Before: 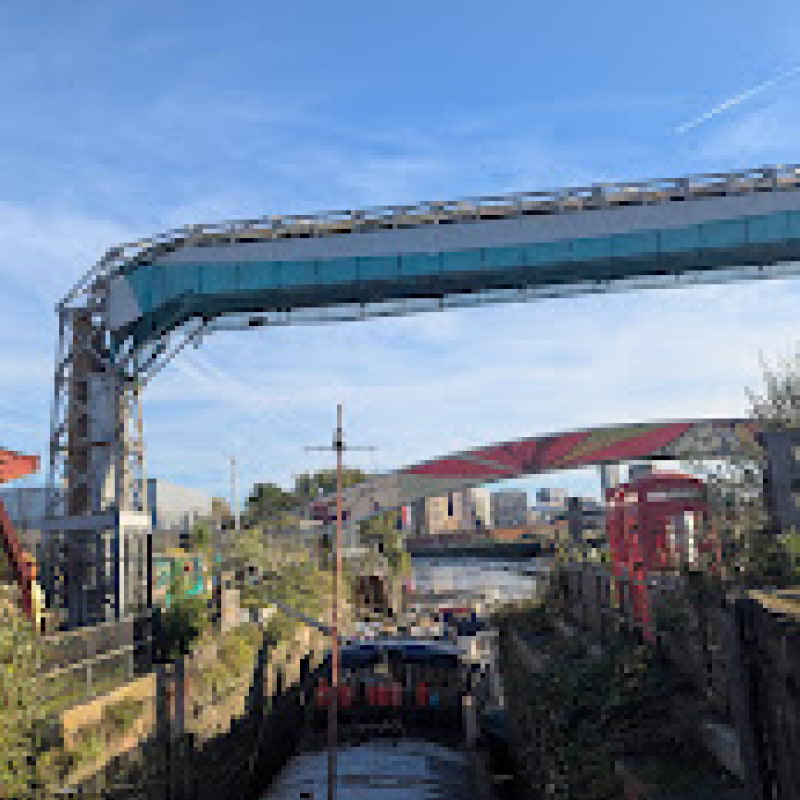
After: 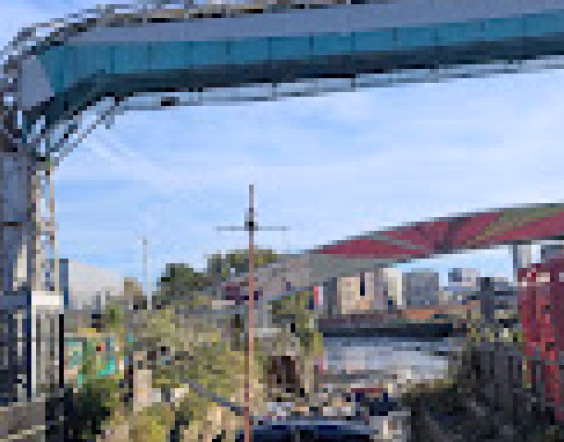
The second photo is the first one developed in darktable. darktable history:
white balance: red 0.984, blue 1.059
crop: left 11.123%, top 27.61%, right 18.3%, bottom 17.034%
